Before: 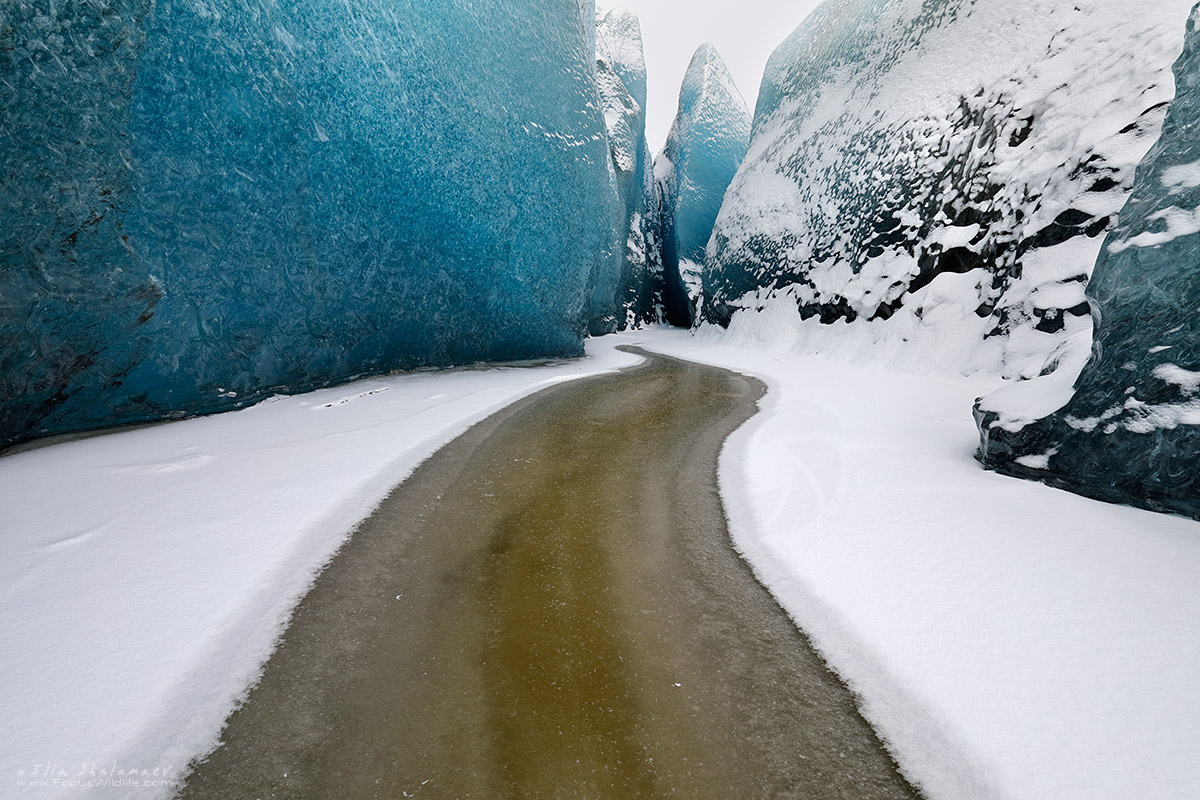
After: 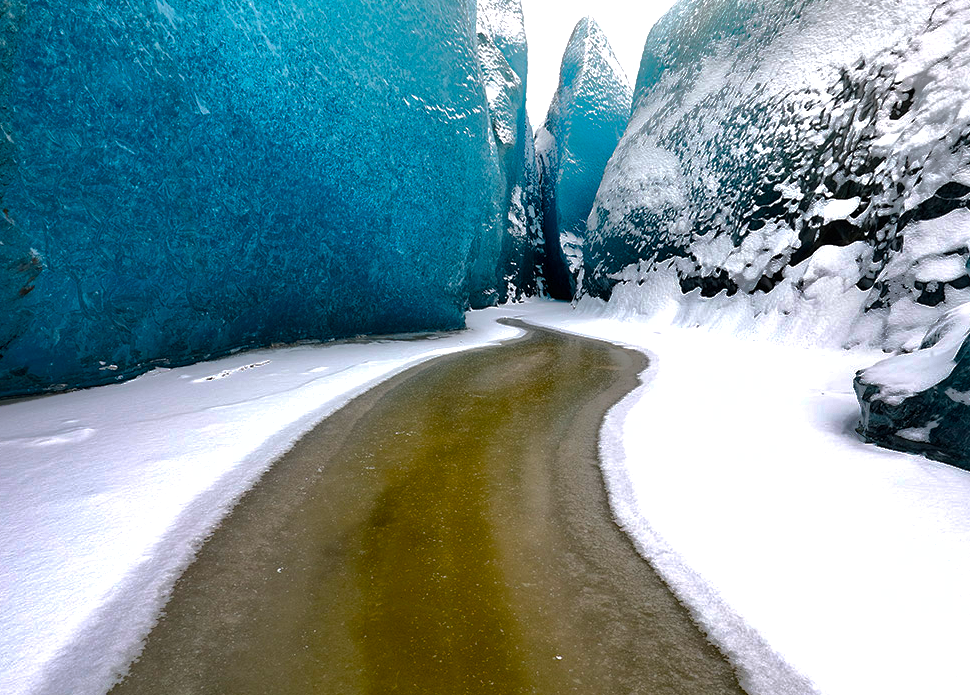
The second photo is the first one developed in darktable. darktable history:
crop: left 9.929%, top 3.475%, right 9.188%, bottom 9.529%
color balance rgb: linear chroma grading › global chroma 9%, perceptual saturation grading › global saturation 36%, perceptual saturation grading › shadows 35%, perceptual brilliance grading › global brilliance 15%, perceptual brilliance grading › shadows -35%, global vibrance 15%
shadows and highlights: shadows 25, highlights -70
